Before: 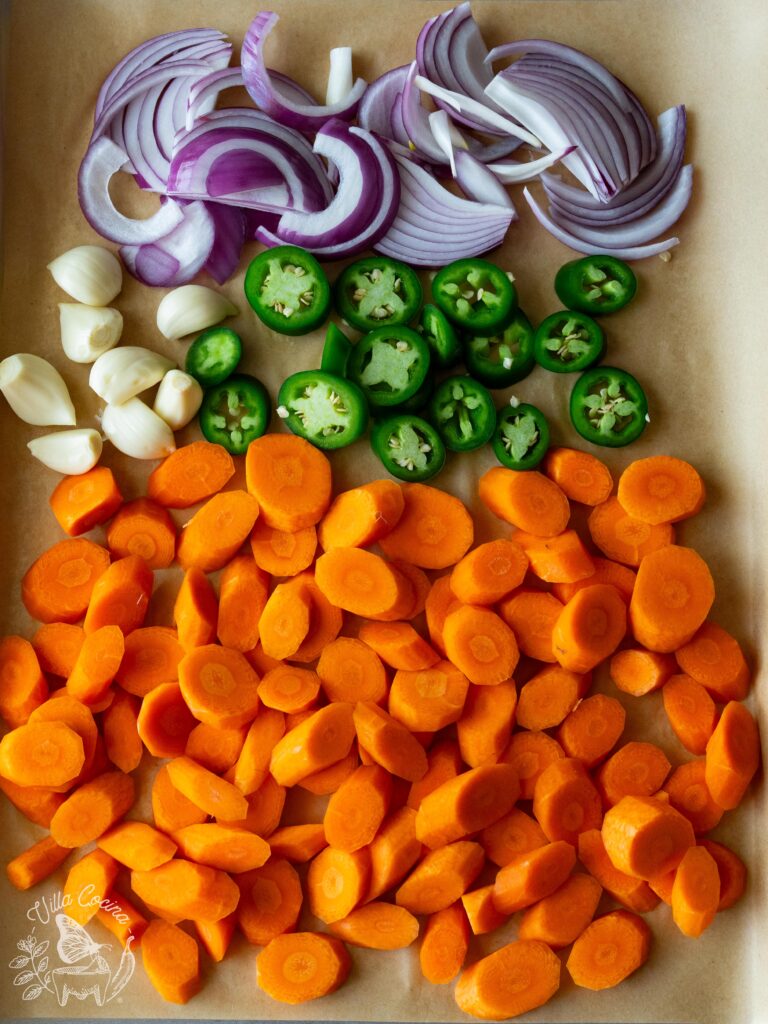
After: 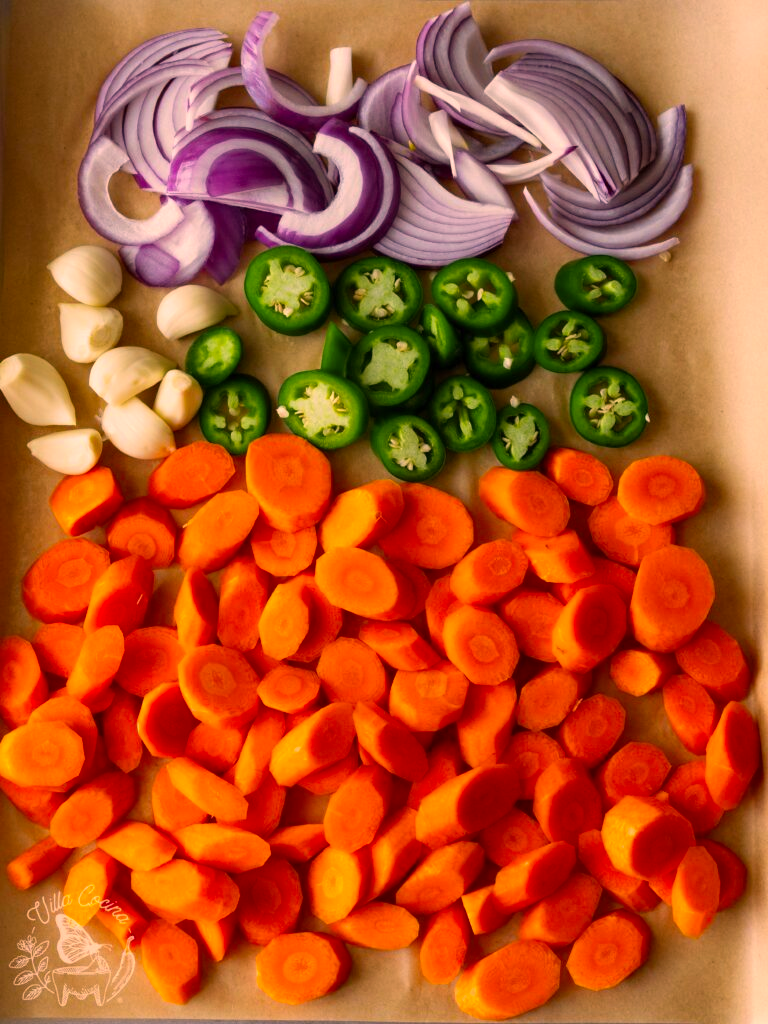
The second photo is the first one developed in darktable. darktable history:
color zones: curves: ch1 [(0, 0.523) (0.143, 0.545) (0.286, 0.52) (0.429, 0.506) (0.571, 0.503) (0.714, 0.503) (0.857, 0.508) (1, 0.523)]
color correction: highlights a* 22.24, highlights b* 21.81
